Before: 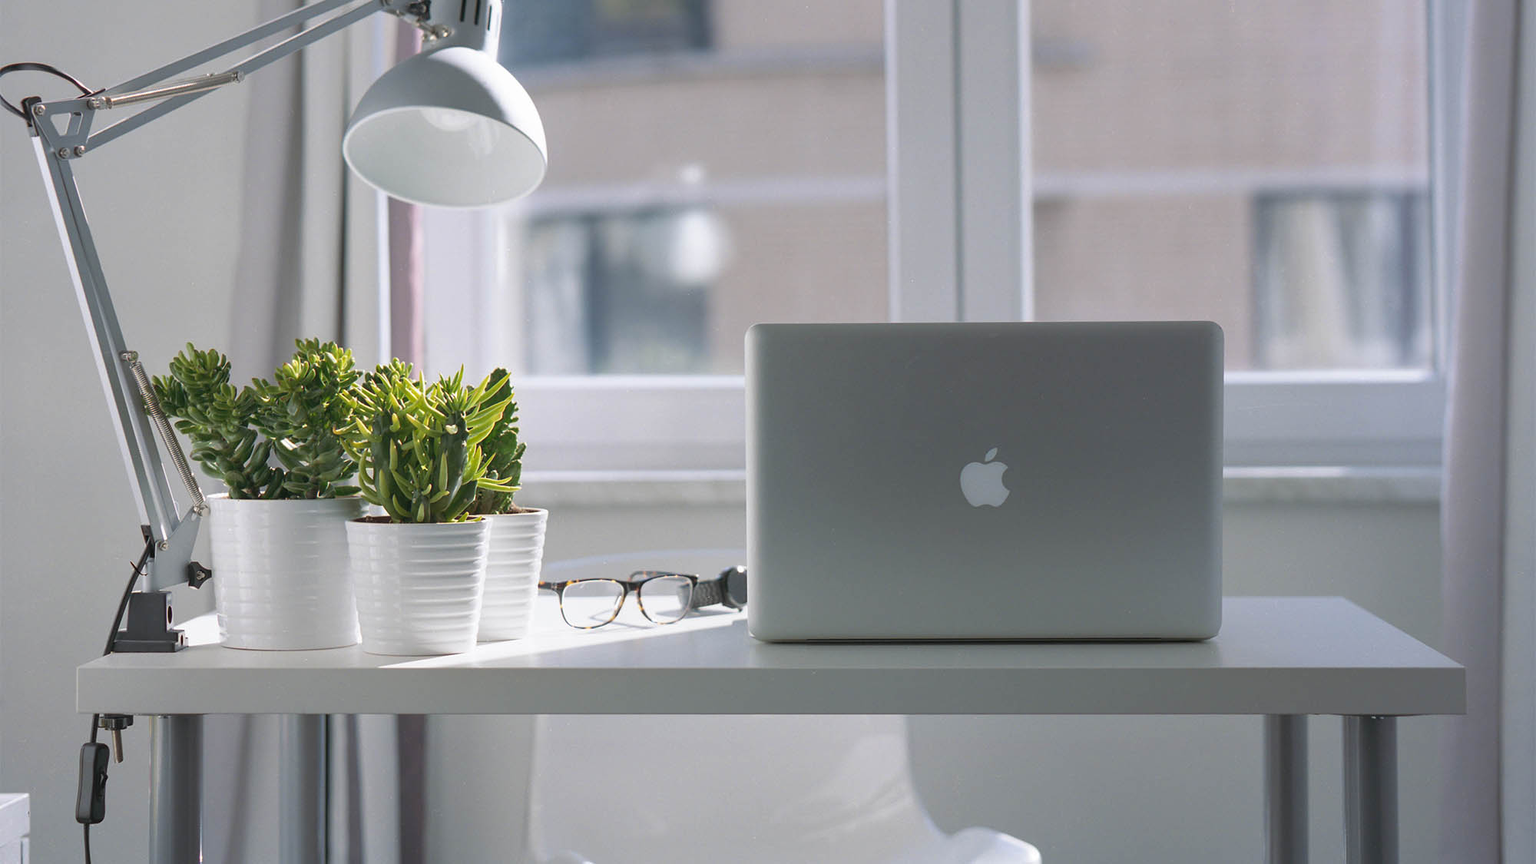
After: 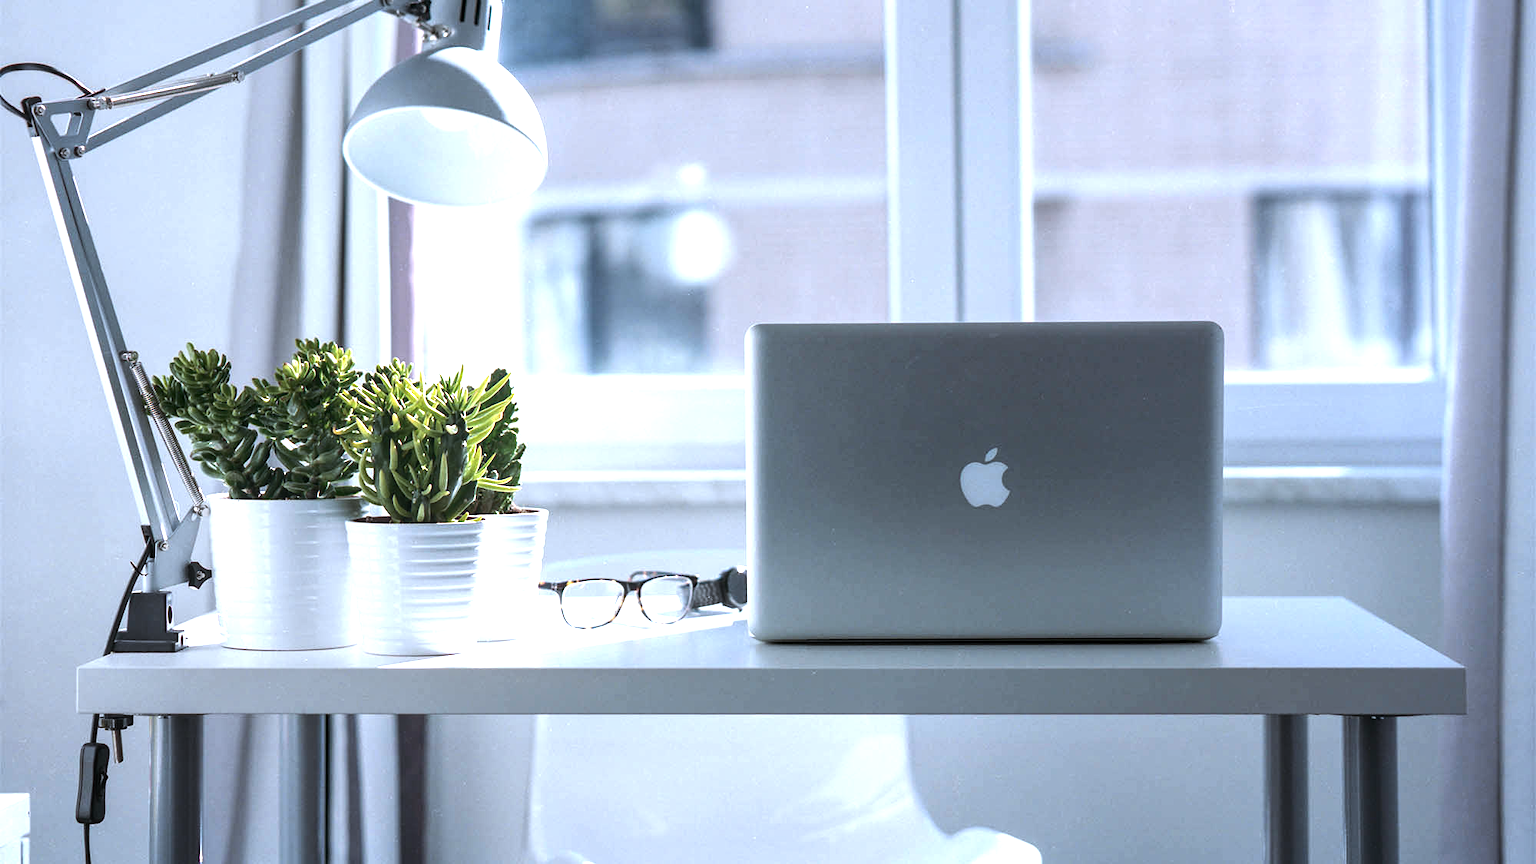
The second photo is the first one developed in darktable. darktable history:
tone equalizer: -8 EV -1.08 EV, -7 EV -1.01 EV, -6 EV -0.867 EV, -5 EV -0.578 EV, -3 EV 0.578 EV, -2 EV 0.867 EV, -1 EV 1.01 EV, +0 EV 1.08 EV, edges refinement/feathering 500, mask exposure compensation -1.57 EV, preserve details no
local contrast: detail 130%
color correction: highlights a* -2.24, highlights b* -18.1
